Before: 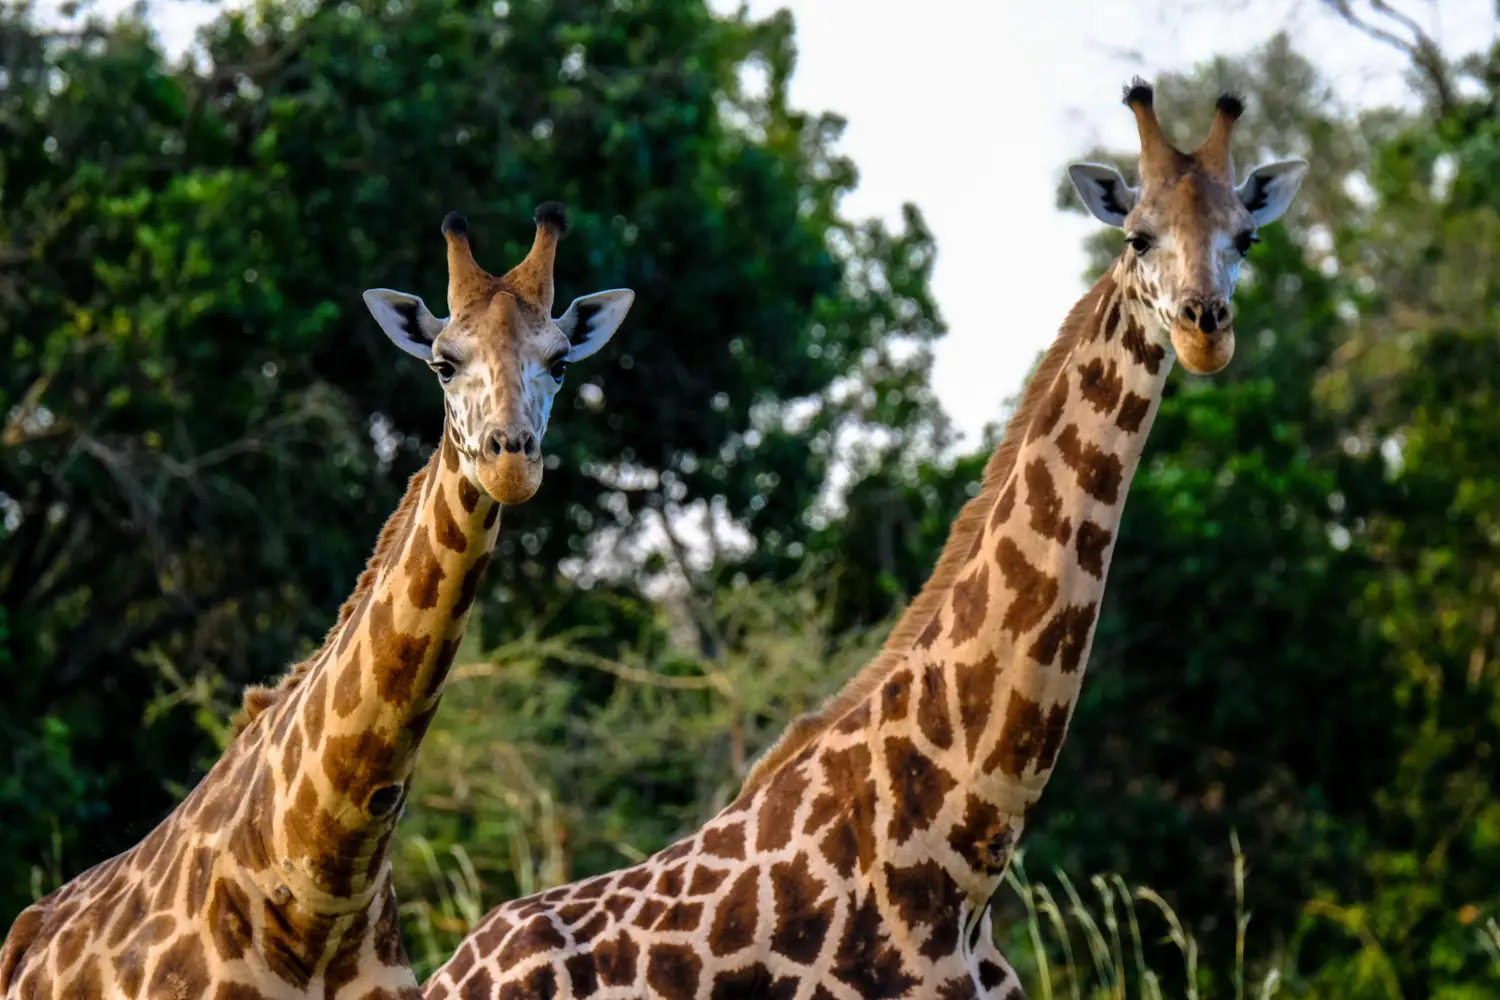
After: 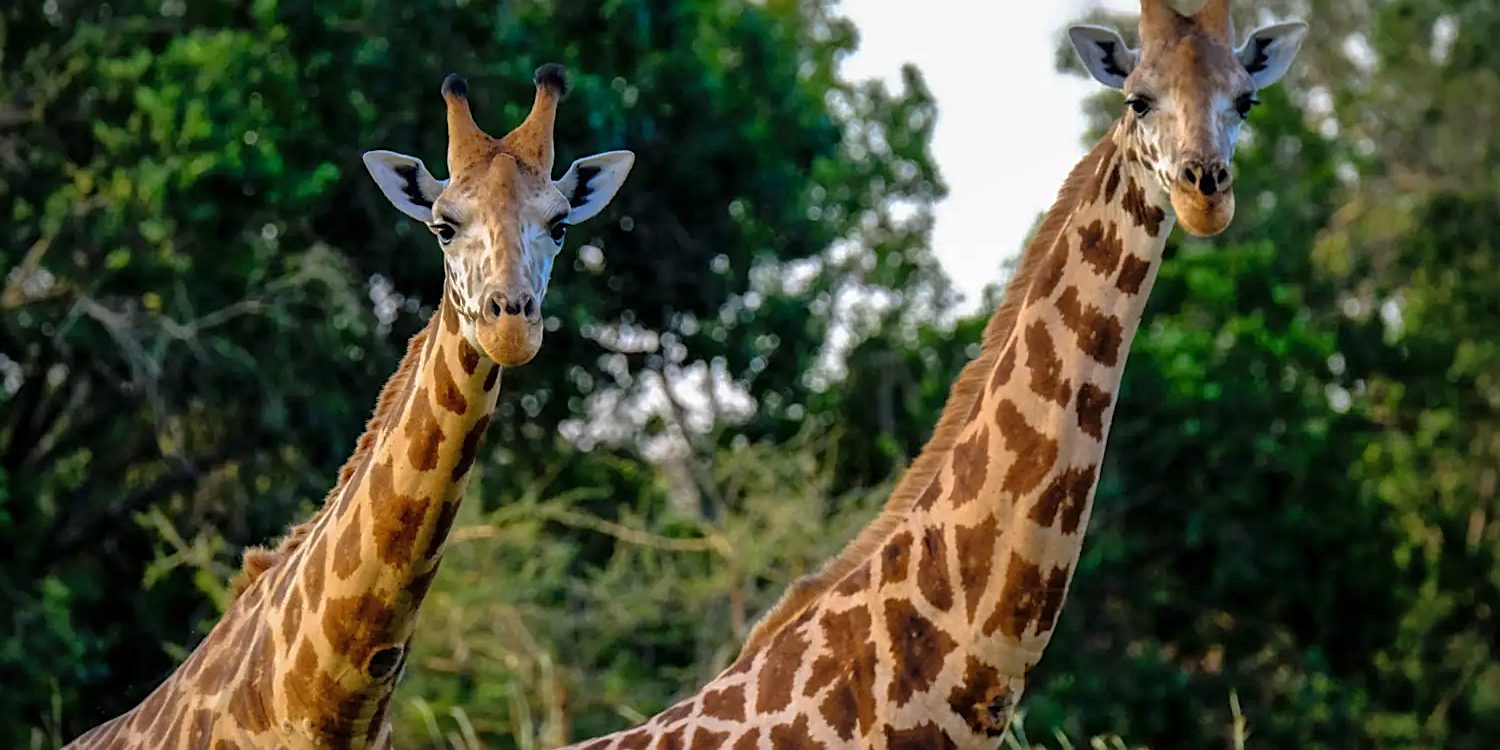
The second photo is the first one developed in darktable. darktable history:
shadows and highlights: on, module defaults
vignetting: unbound false
sharpen: on, module defaults
crop: top 13.819%, bottom 11.169%
